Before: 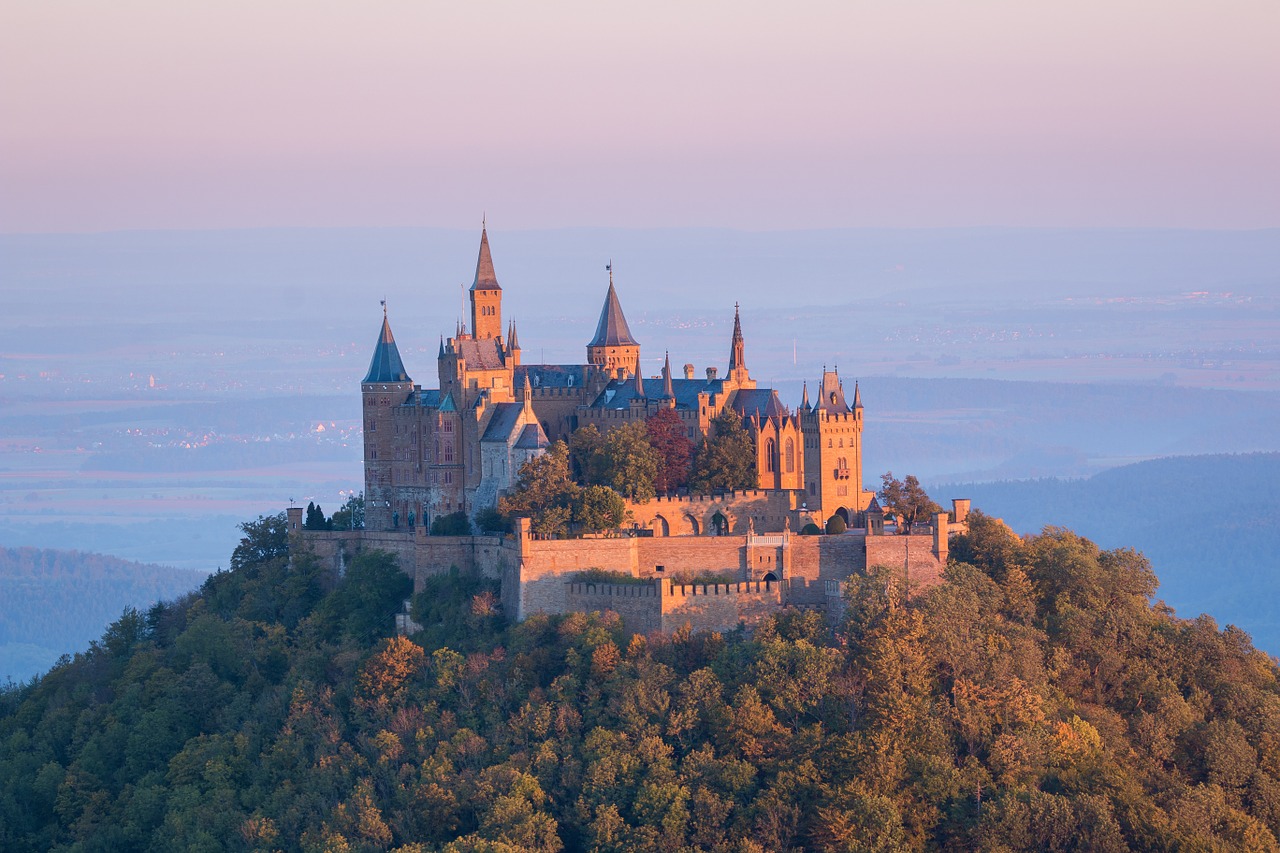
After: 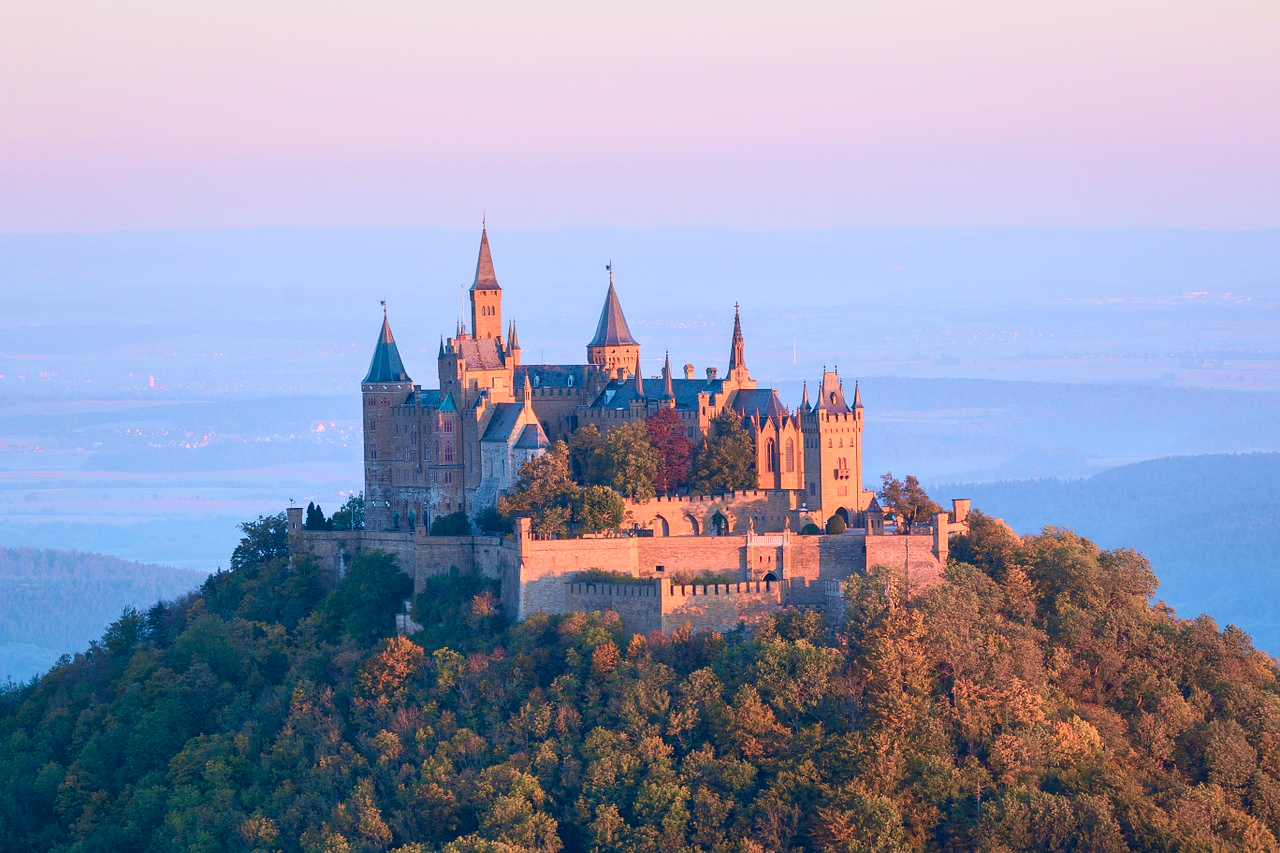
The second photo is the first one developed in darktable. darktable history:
white balance: emerald 1
tone curve: curves: ch0 [(0, 0.013) (0.104, 0.103) (0.258, 0.267) (0.448, 0.487) (0.709, 0.794) (0.886, 0.922) (0.994, 0.971)]; ch1 [(0, 0) (0.335, 0.298) (0.446, 0.413) (0.488, 0.484) (0.515, 0.508) (0.566, 0.593) (0.635, 0.661) (1, 1)]; ch2 [(0, 0) (0.314, 0.301) (0.437, 0.403) (0.502, 0.494) (0.528, 0.54) (0.557, 0.559) (0.612, 0.62) (0.715, 0.691) (1, 1)], color space Lab, independent channels, preserve colors none
